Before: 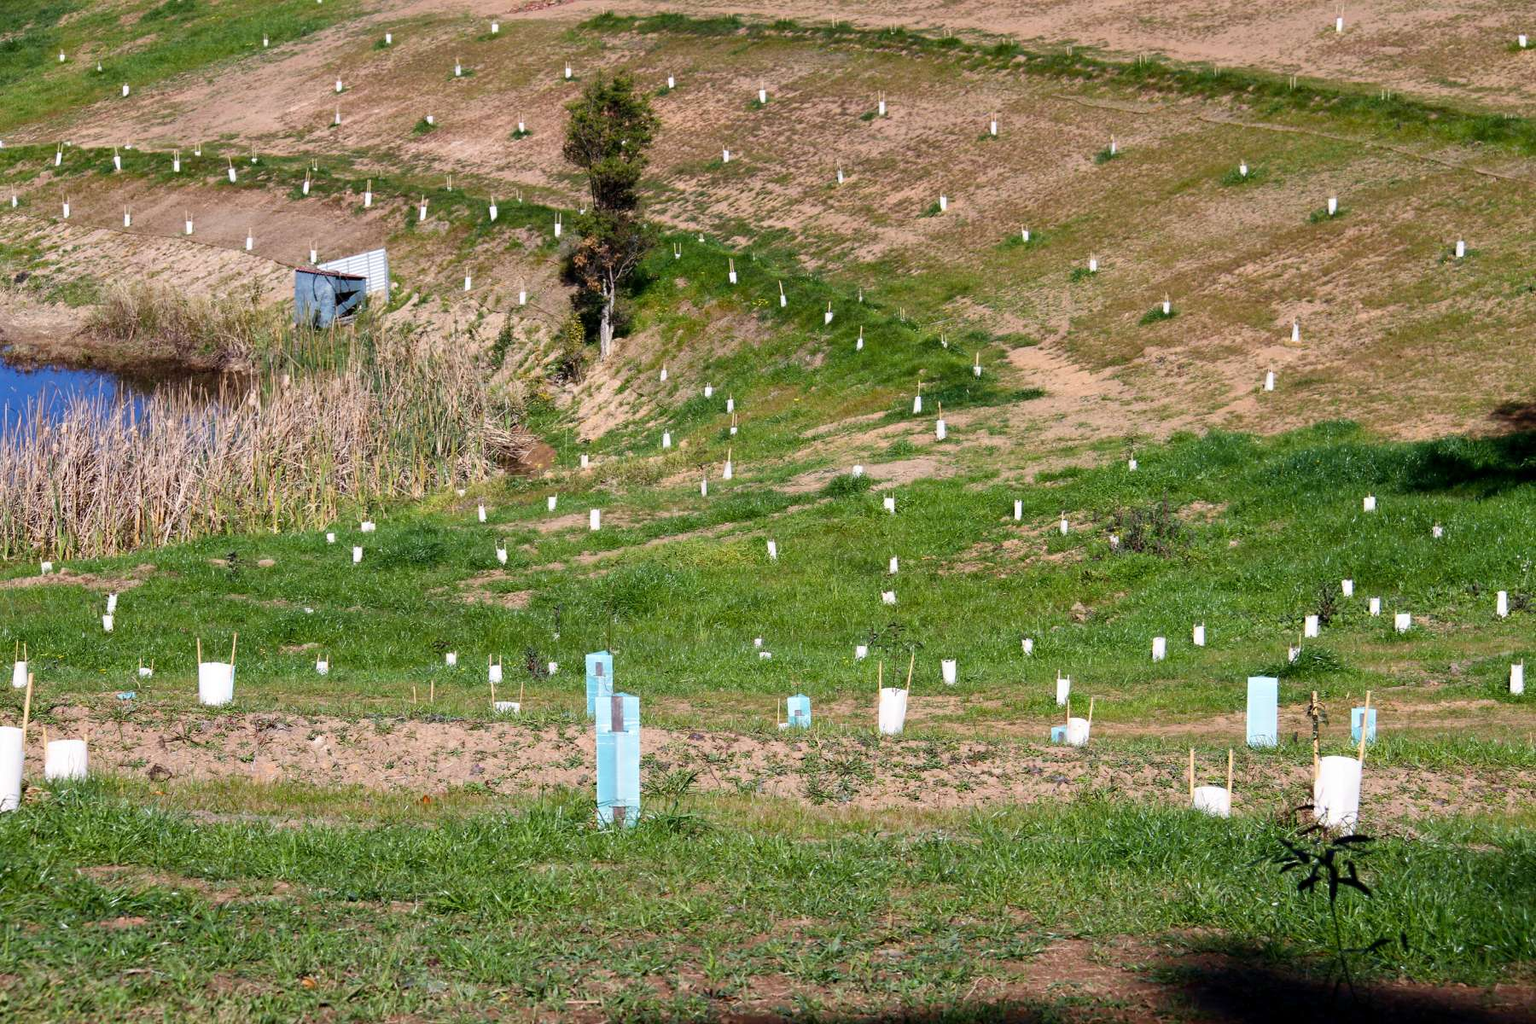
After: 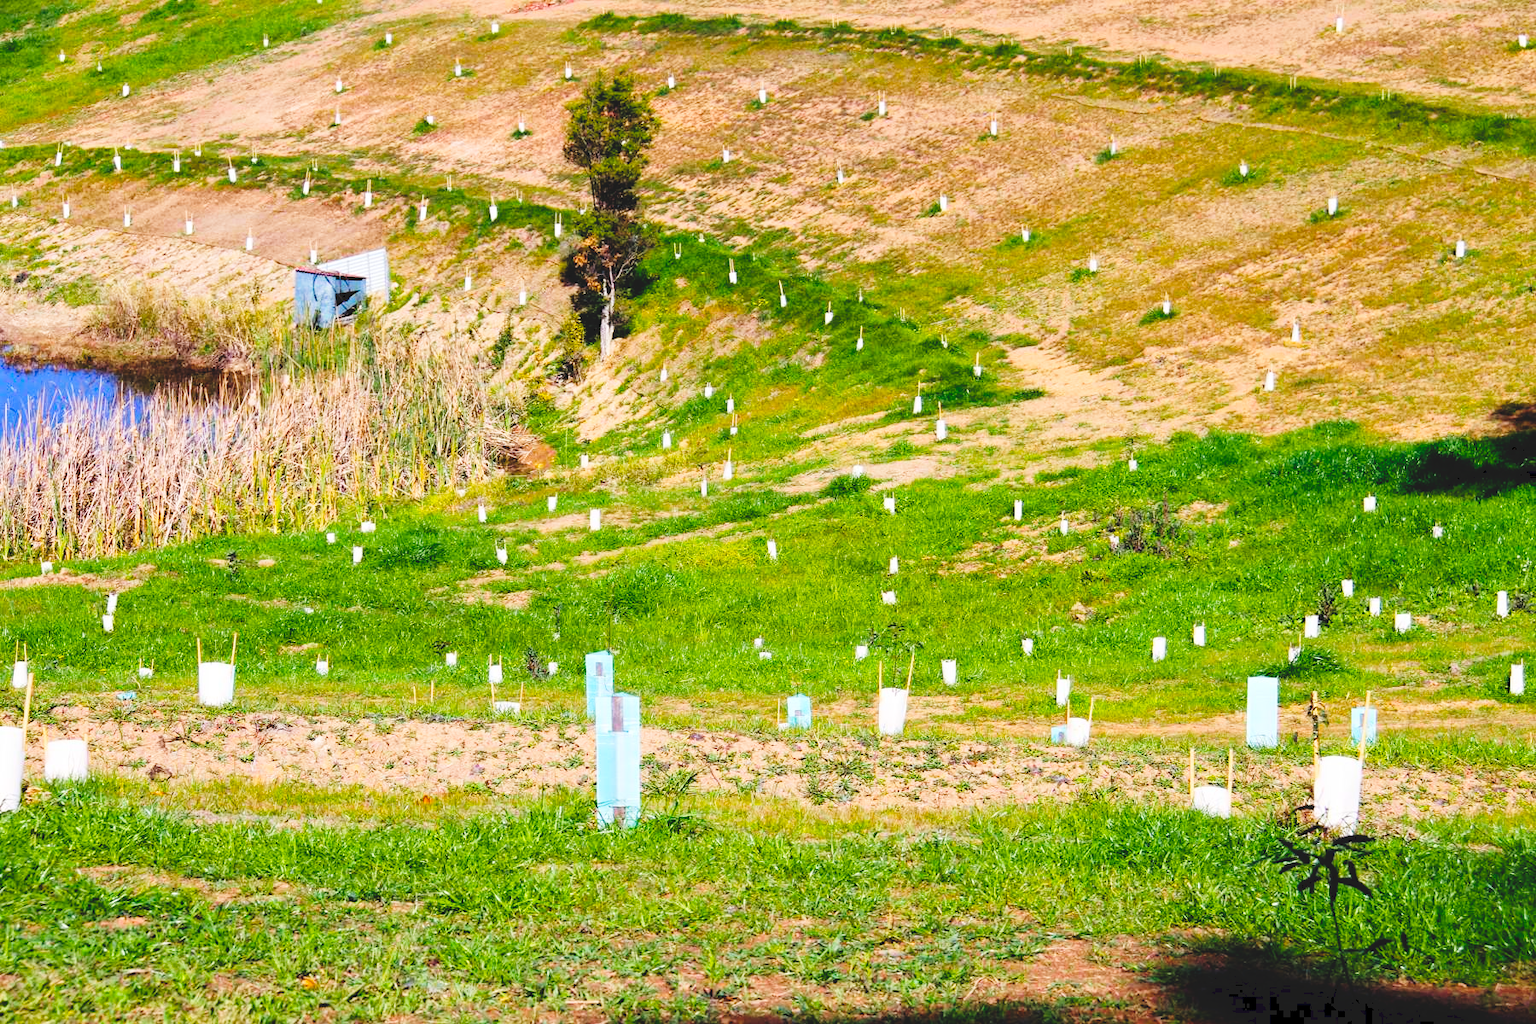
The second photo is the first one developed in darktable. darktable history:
color balance rgb: linear chroma grading › global chroma 15.623%, perceptual saturation grading › global saturation 25.822%, global vibrance 3.095%
tone curve: curves: ch0 [(0, 0) (0.003, 0.108) (0.011, 0.108) (0.025, 0.108) (0.044, 0.113) (0.069, 0.113) (0.1, 0.121) (0.136, 0.136) (0.177, 0.16) (0.224, 0.192) (0.277, 0.246) (0.335, 0.324) (0.399, 0.419) (0.468, 0.518) (0.543, 0.622) (0.623, 0.721) (0.709, 0.815) (0.801, 0.893) (0.898, 0.949) (1, 1)], preserve colors none
contrast brightness saturation: brightness 0.154
